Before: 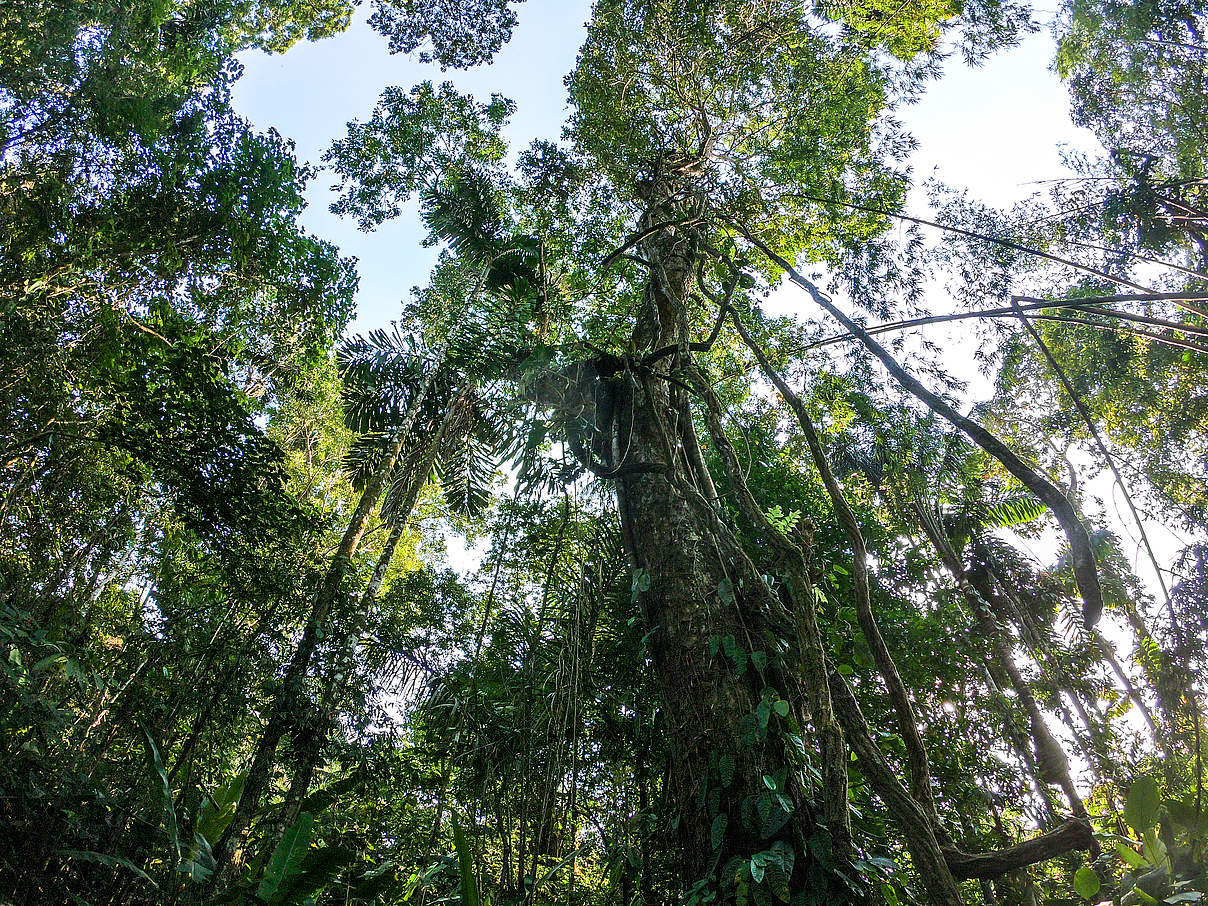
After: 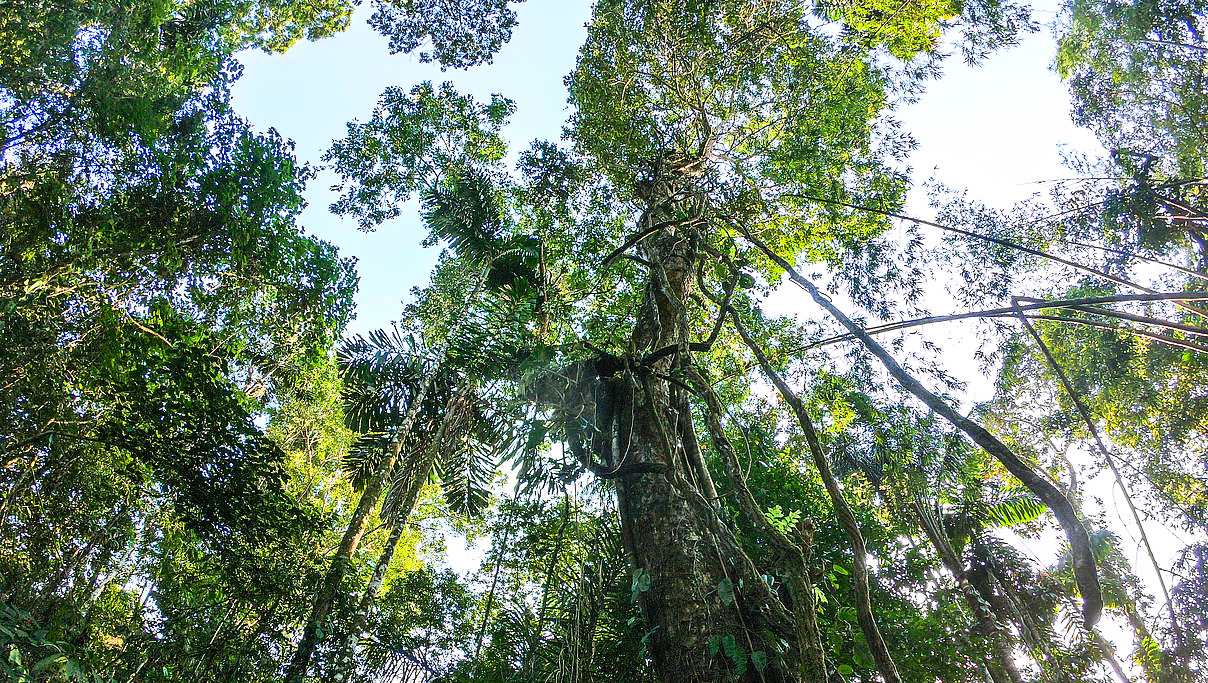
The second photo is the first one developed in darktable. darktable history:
contrast brightness saturation: contrast 0.197, brightness 0.163, saturation 0.229
crop: bottom 24.549%
